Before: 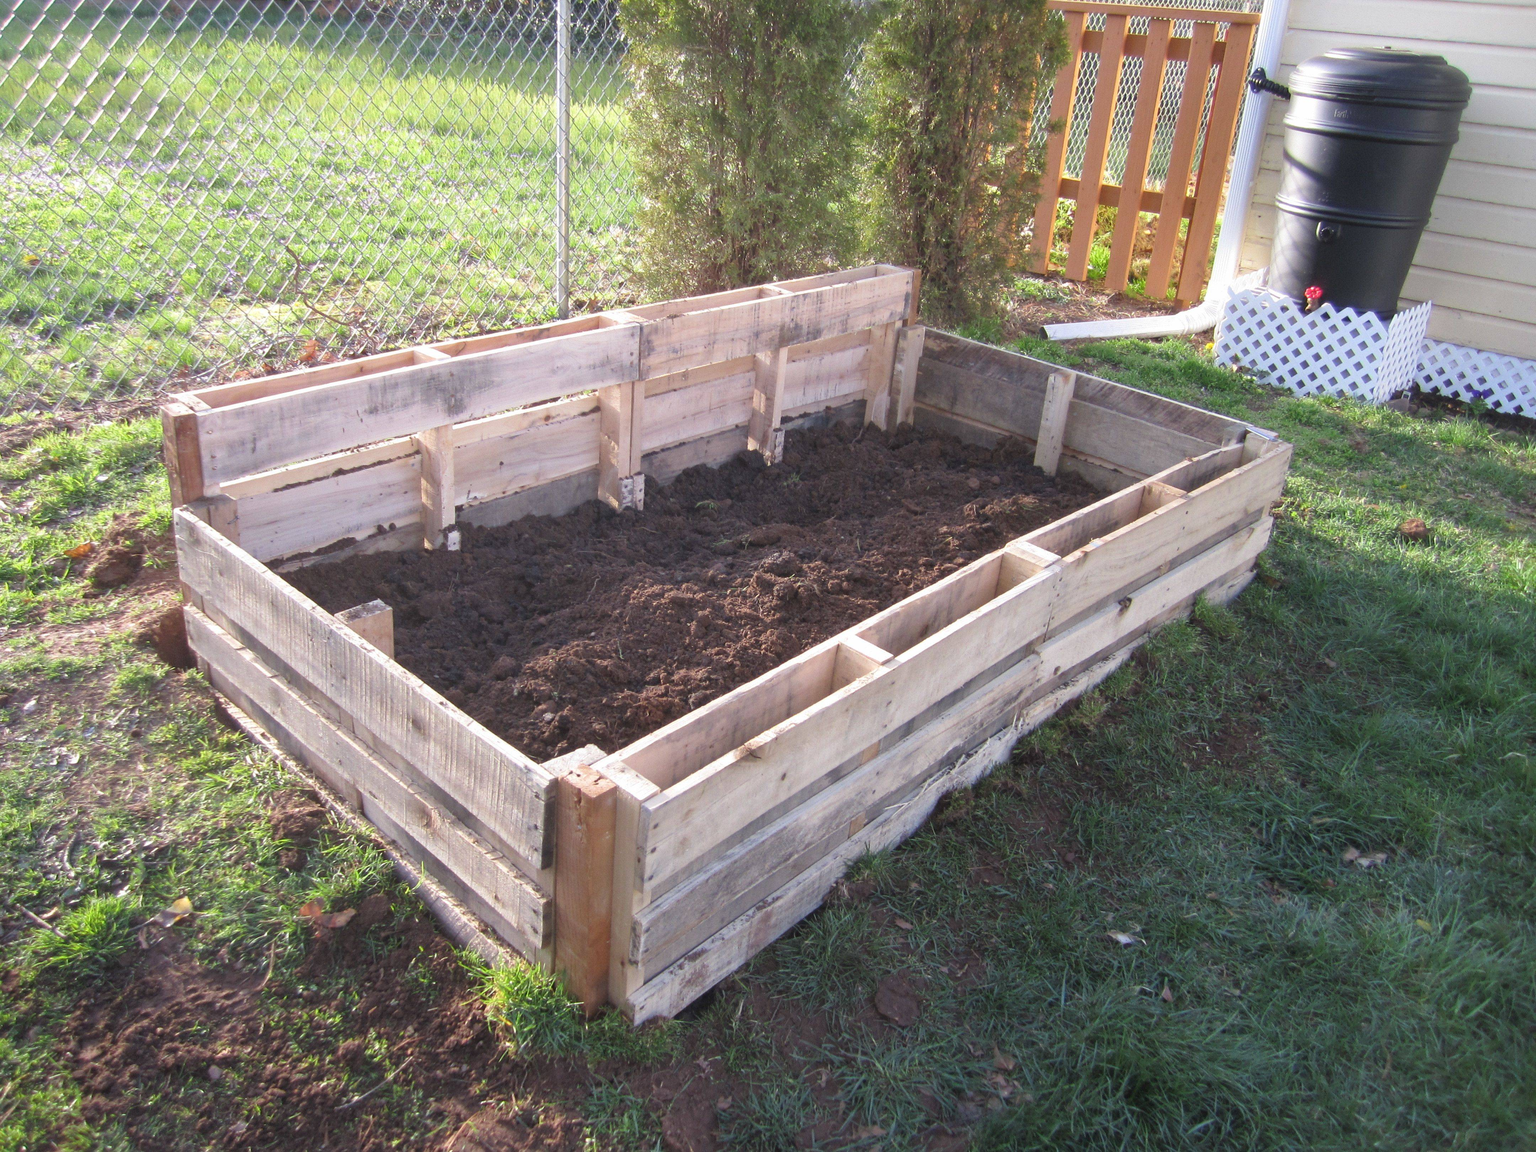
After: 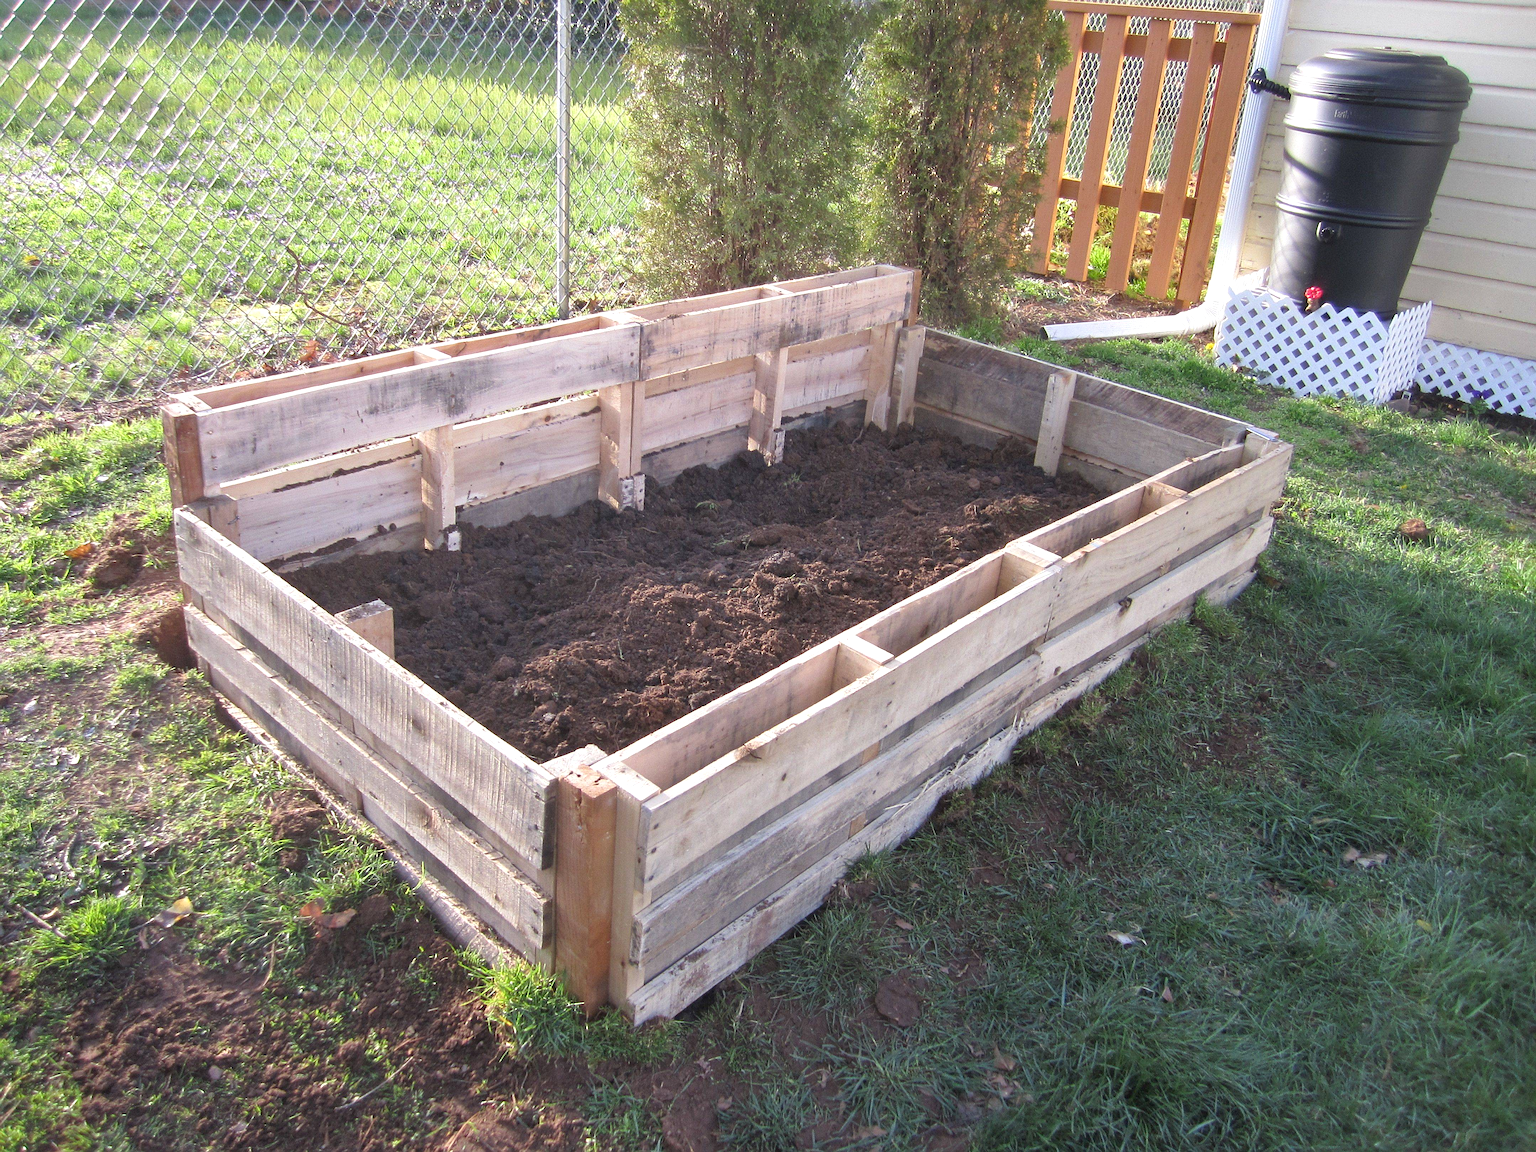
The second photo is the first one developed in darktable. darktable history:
shadows and highlights: shadows 29.51, highlights -30.3, low approximation 0.01, soften with gaussian
exposure: black level correction 0.002, exposure 0.148 EV, compensate highlight preservation false
sharpen: on, module defaults
